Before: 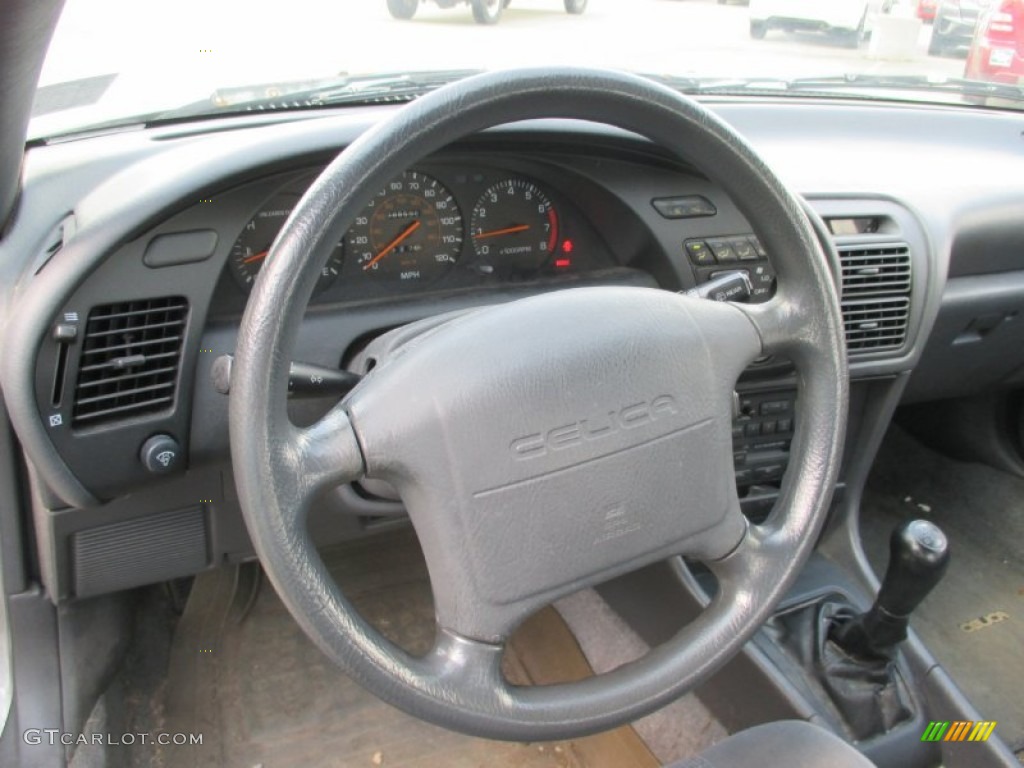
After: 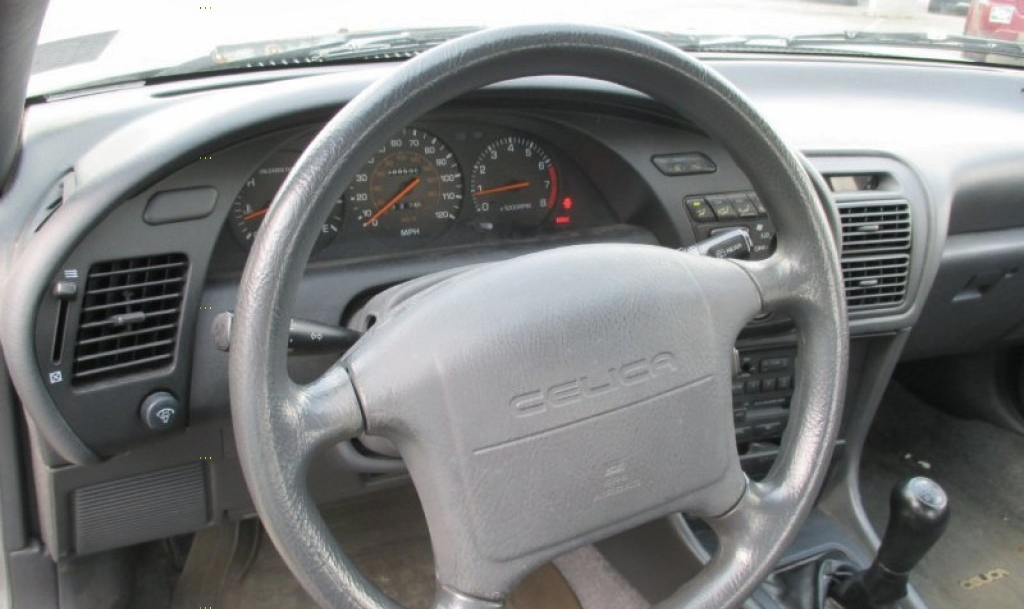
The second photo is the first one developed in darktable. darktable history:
crop and rotate: top 5.659%, bottom 14.961%
shadows and highlights: shadows 6.27, soften with gaussian
color balance rgb: perceptual saturation grading › global saturation 1.427%, perceptual saturation grading › highlights -1.529%, perceptual saturation grading › mid-tones 3.654%, perceptual saturation grading › shadows 8.48%, global vibrance 3.563%
contrast brightness saturation: saturation -0.175
